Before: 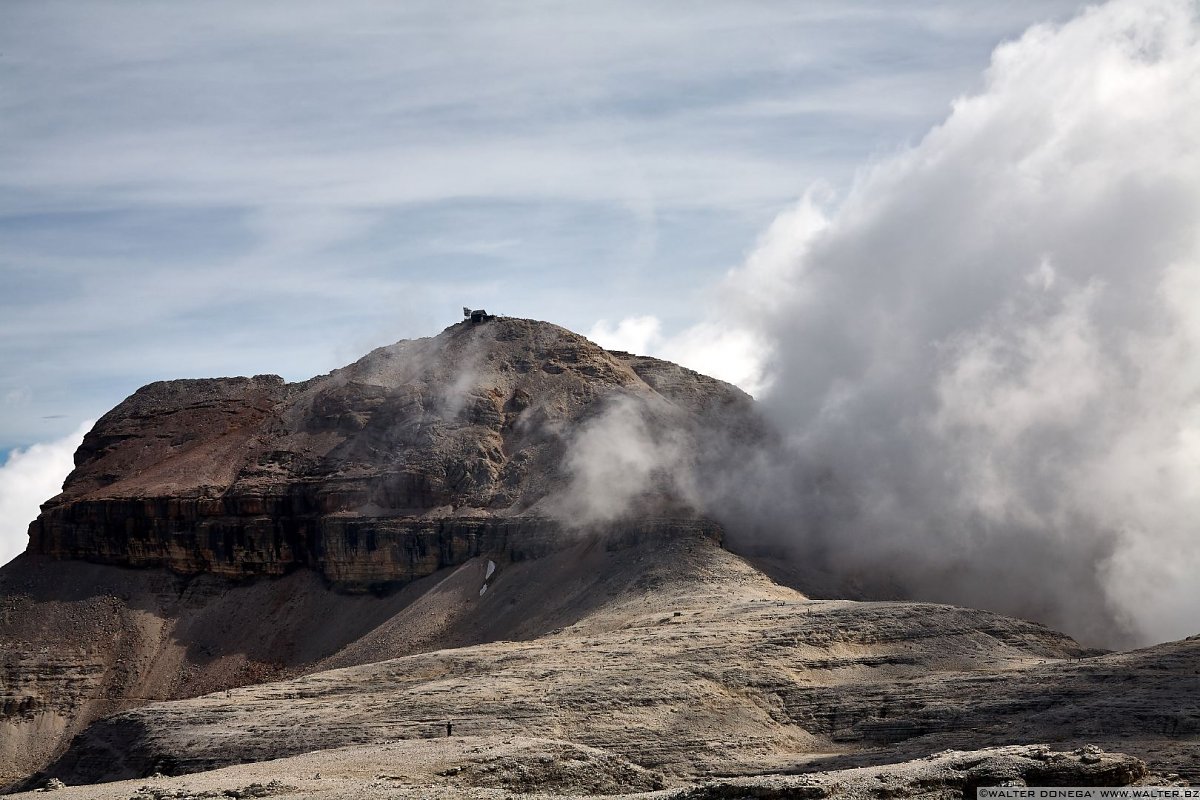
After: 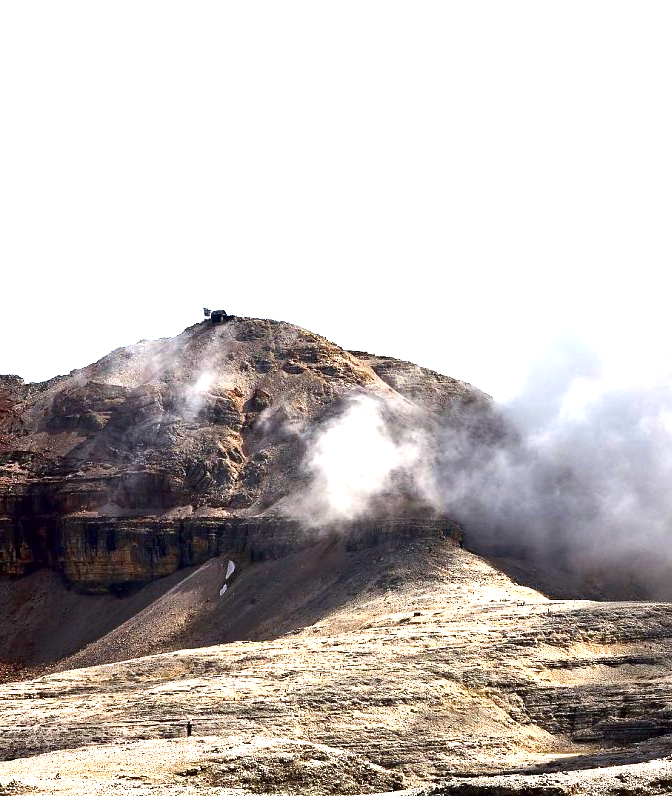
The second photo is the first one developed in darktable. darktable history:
crop: left 21.674%, right 22.086%
exposure: black level correction 0, exposure 1.379 EV, compensate exposure bias true, compensate highlight preservation false
color balance: lift [1, 1.001, 0.999, 1.001], gamma [1, 1.004, 1.007, 0.993], gain [1, 0.991, 0.987, 1.013], contrast 7.5%, contrast fulcrum 10%, output saturation 115%
contrast brightness saturation: contrast 0.07, brightness -0.14, saturation 0.11
